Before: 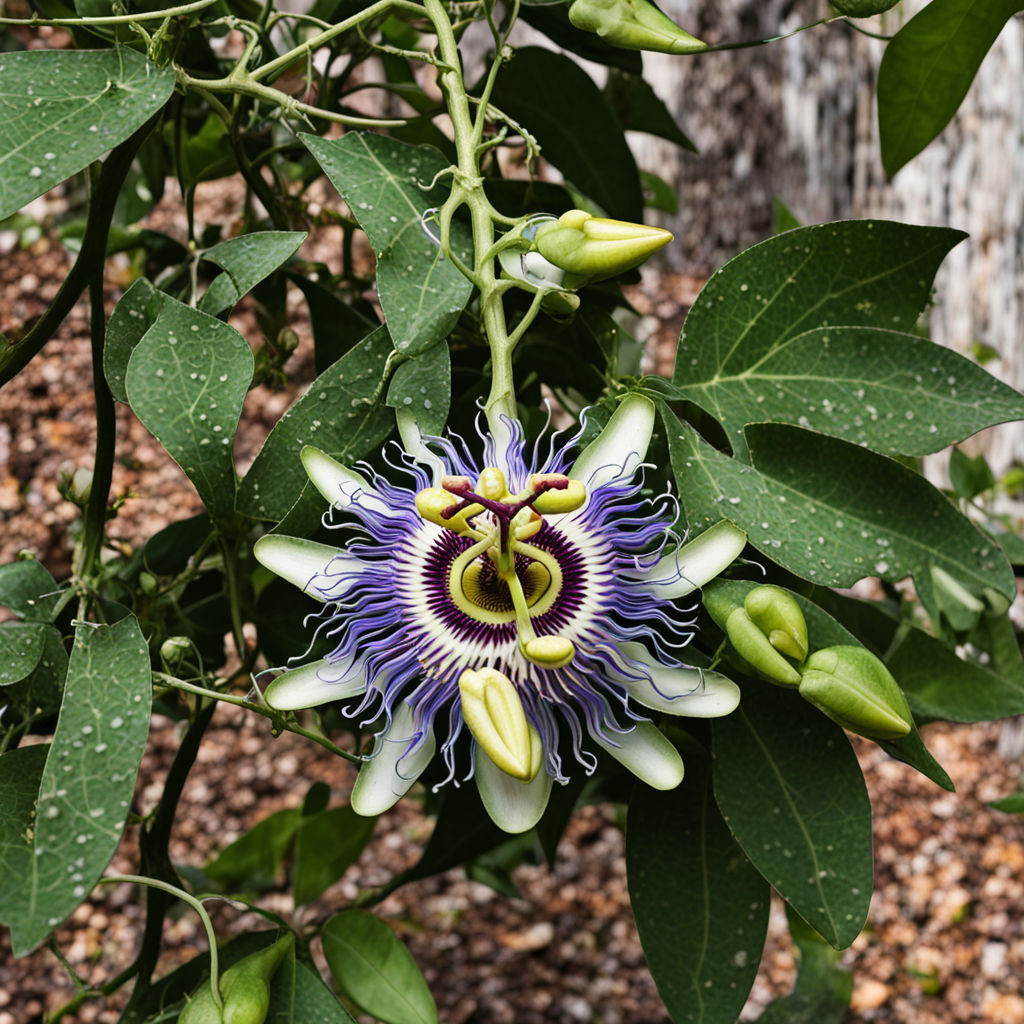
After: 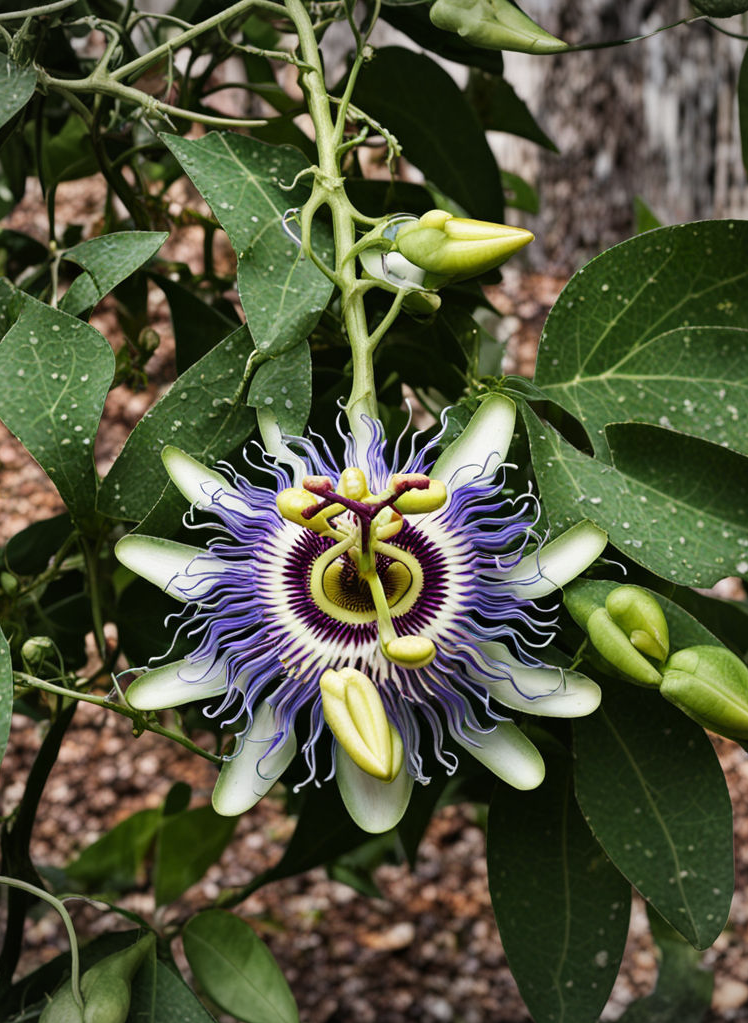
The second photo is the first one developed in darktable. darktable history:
vignetting: on, module defaults
crop: left 13.634%, right 13.244%
